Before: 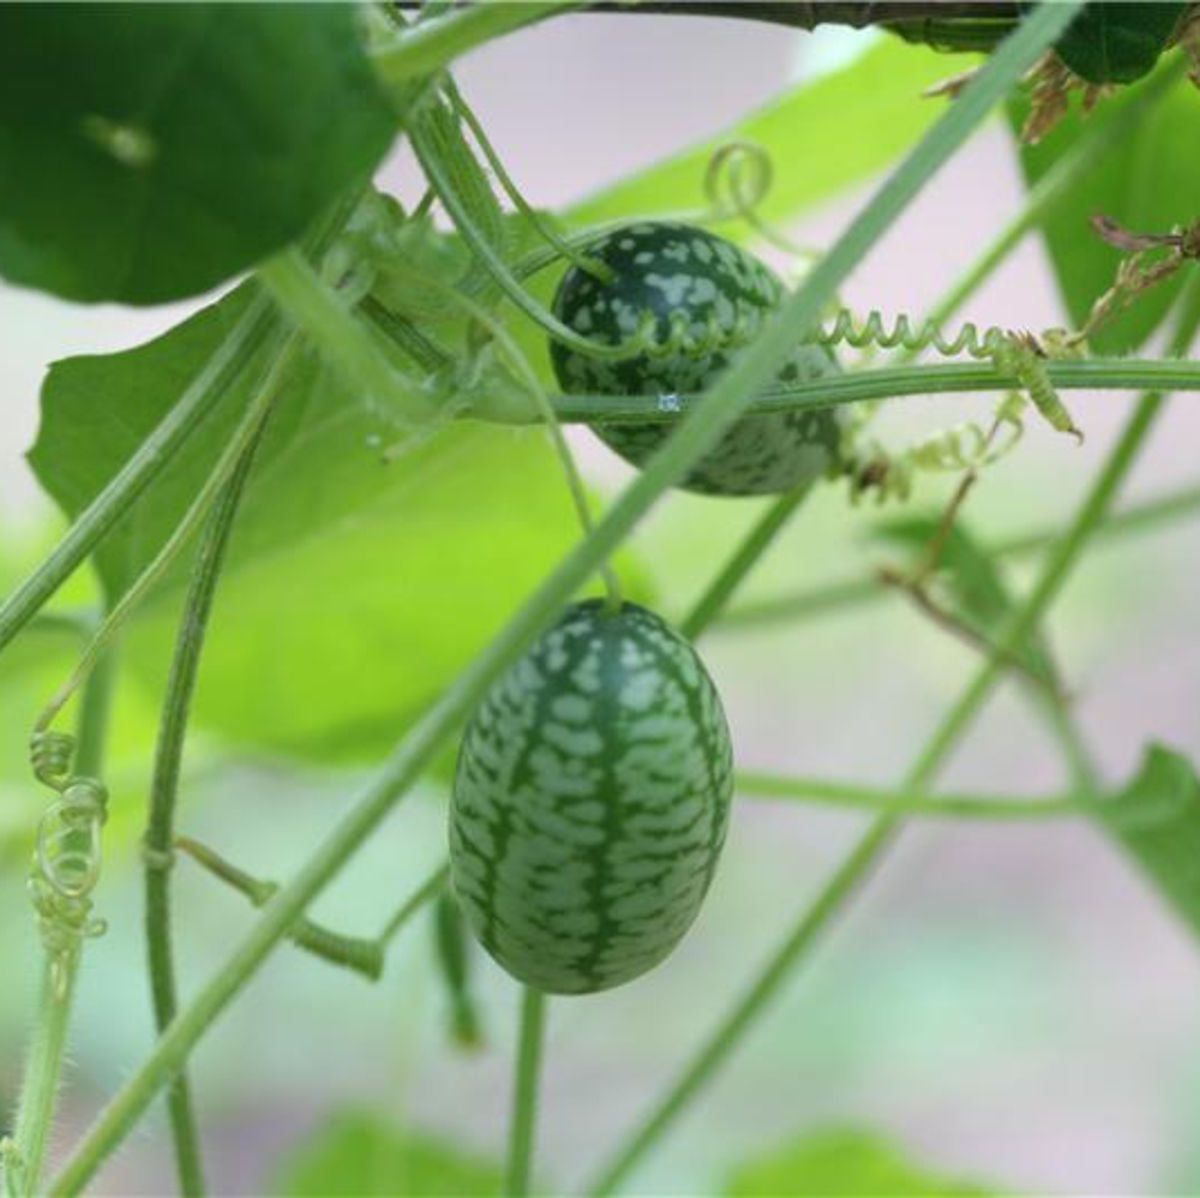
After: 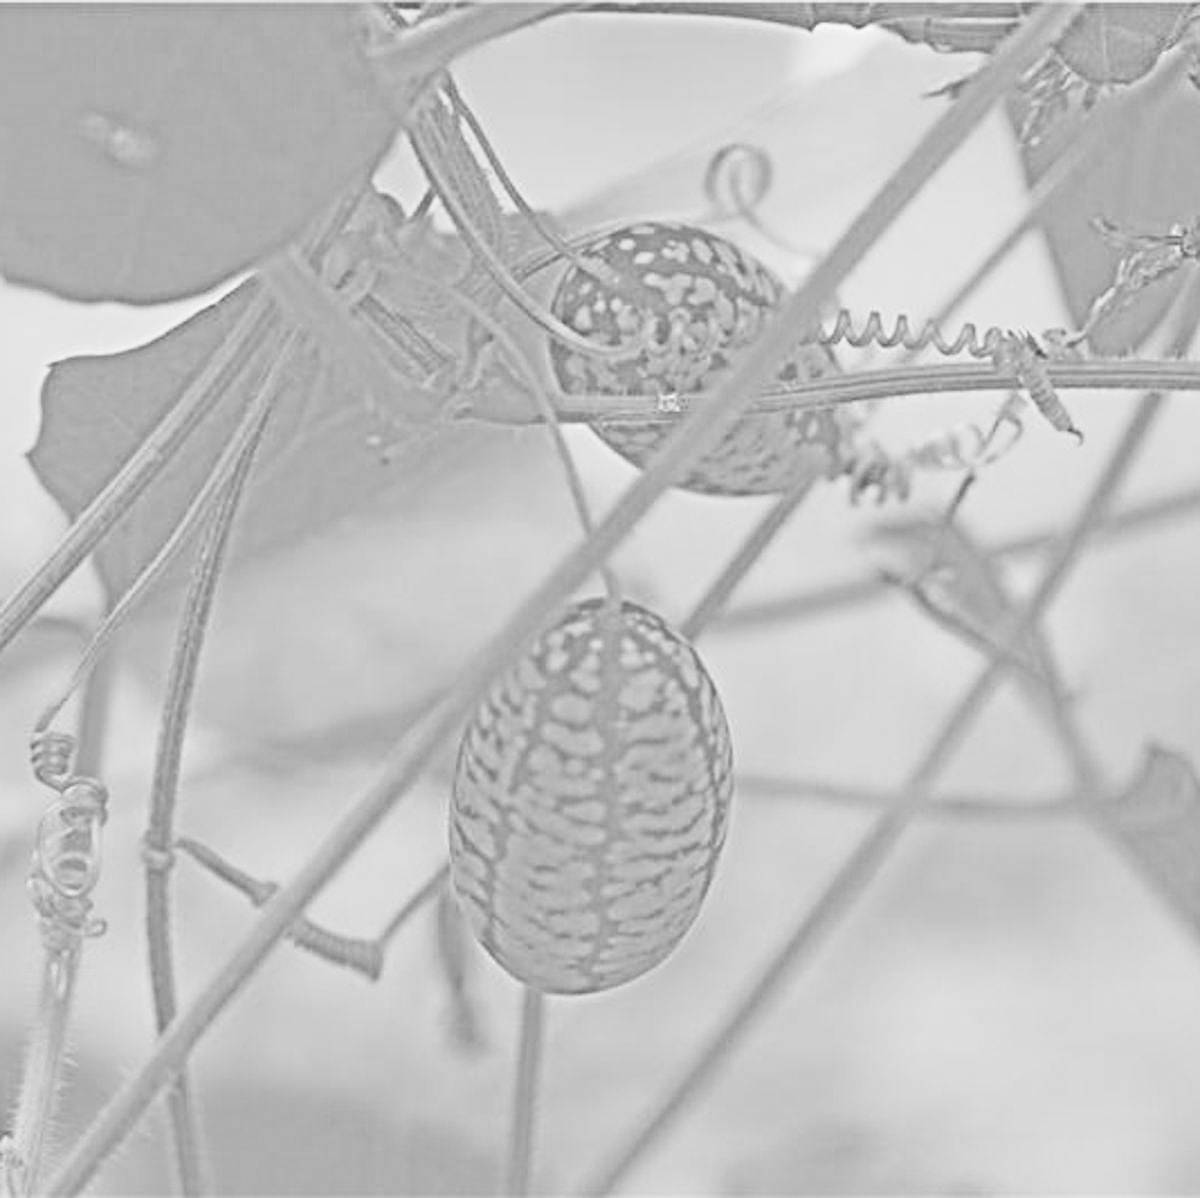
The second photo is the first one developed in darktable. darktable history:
exposure: black level correction 0, exposure 1.5 EV, compensate highlight preservation false
highpass: sharpness 25.84%, contrast boost 14.94%
contrast brightness saturation: contrast 0.39, brightness 0.53
sharpen: on, module defaults
white balance: red 0.967, blue 1.049
